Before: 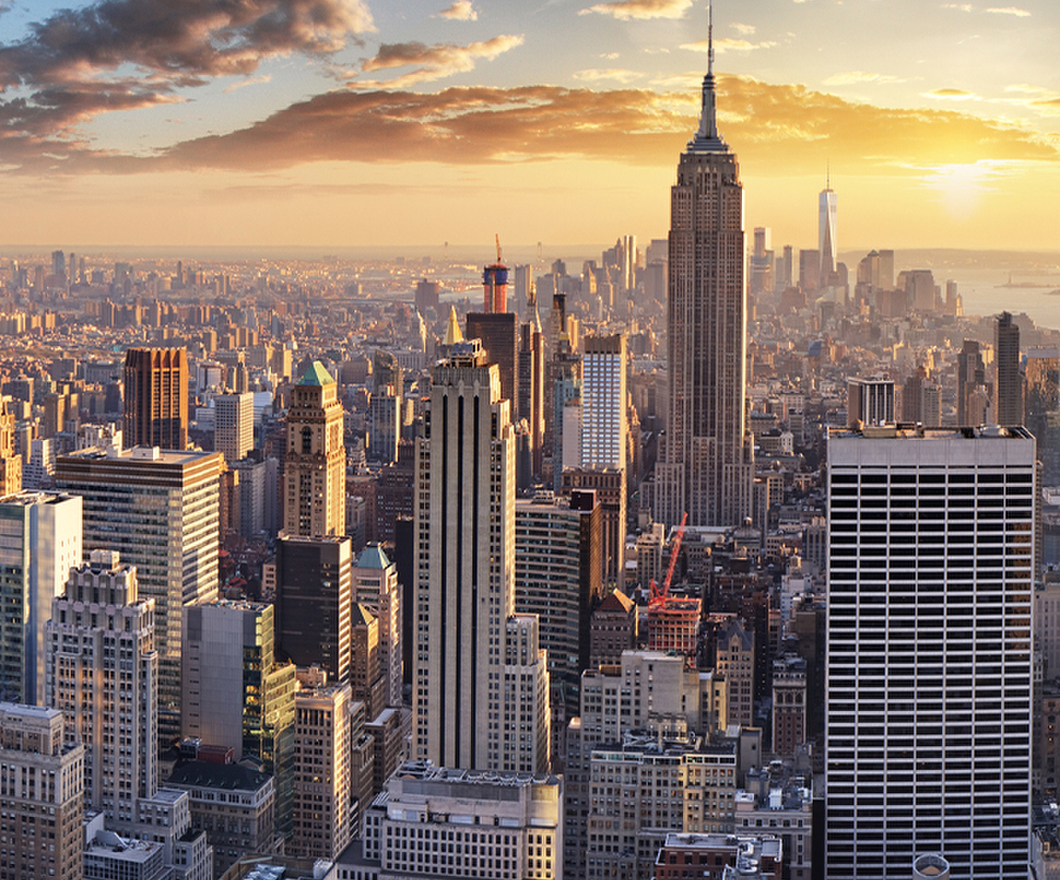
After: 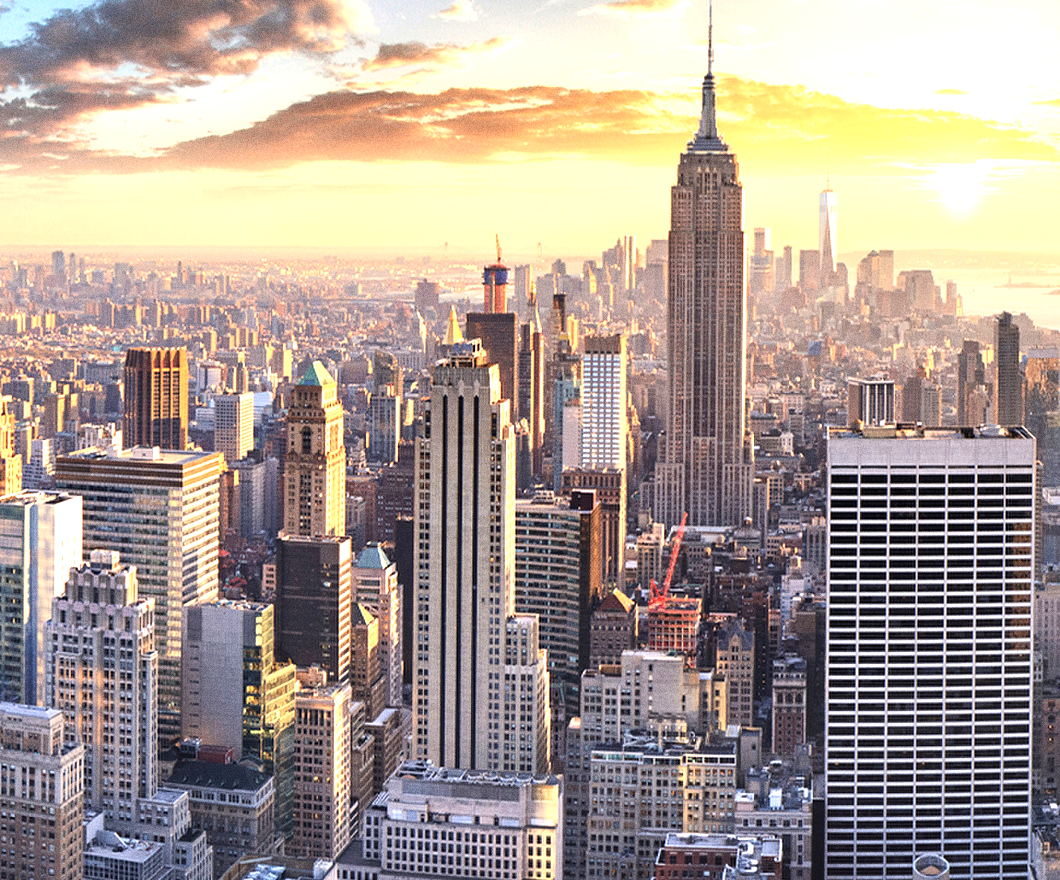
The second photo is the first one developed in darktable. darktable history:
exposure: exposure 1 EV, compensate highlight preservation false
grain: coarseness 11.82 ISO, strength 36.67%, mid-tones bias 74.17%
